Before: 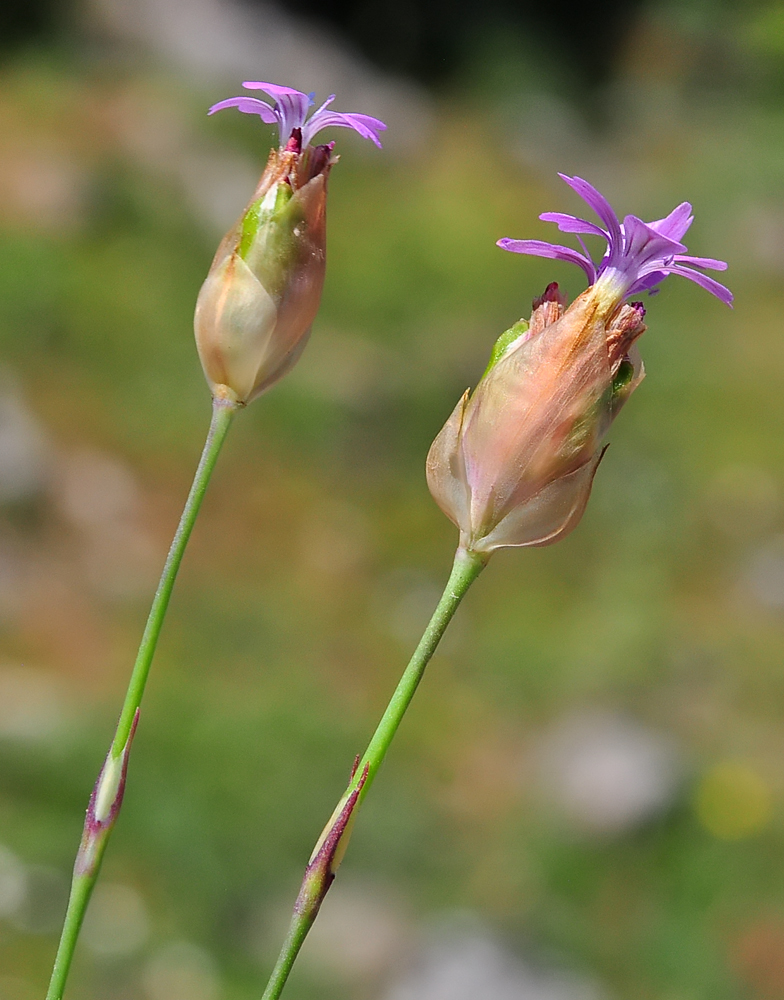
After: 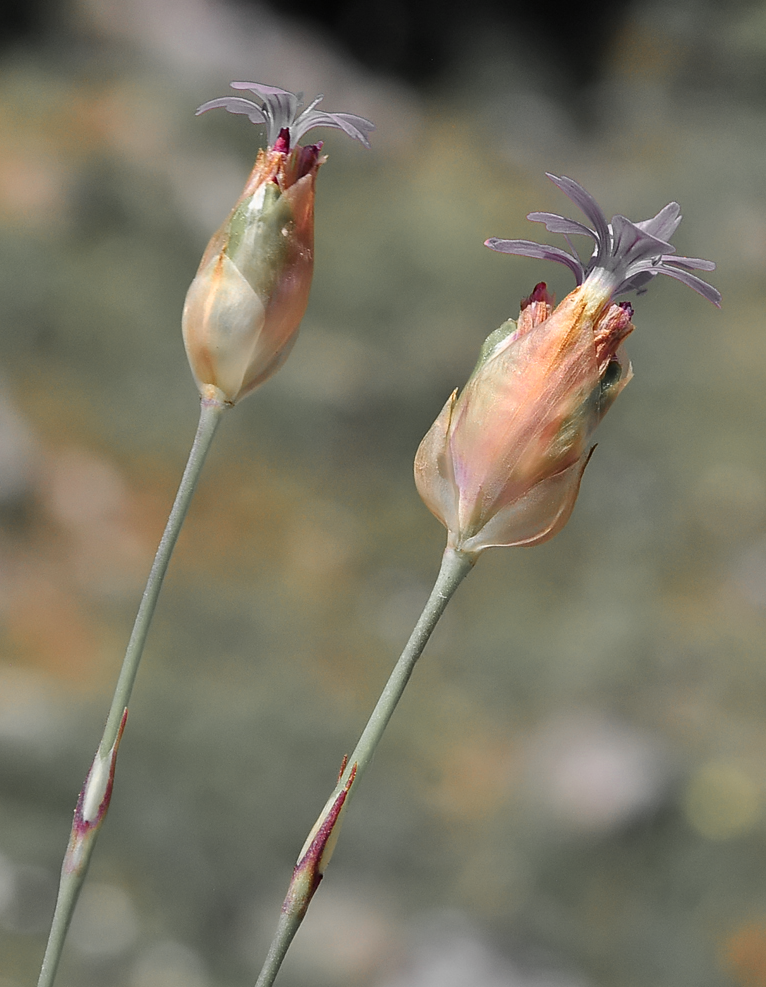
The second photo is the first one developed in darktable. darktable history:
crop and rotate: left 1.559%, right 0.638%, bottom 1.294%
color zones: curves: ch0 [(0, 0.447) (0.184, 0.543) (0.323, 0.476) (0.429, 0.445) (0.571, 0.443) (0.714, 0.451) (0.857, 0.452) (1, 0.447)]; ch1 [(0, 0.464) (0.176, 0.46) (0.287, 0.177) (0.429, 0.002) (0.571, 0) (0.714, 0) (0.857, 0) (1, 0.464)]
